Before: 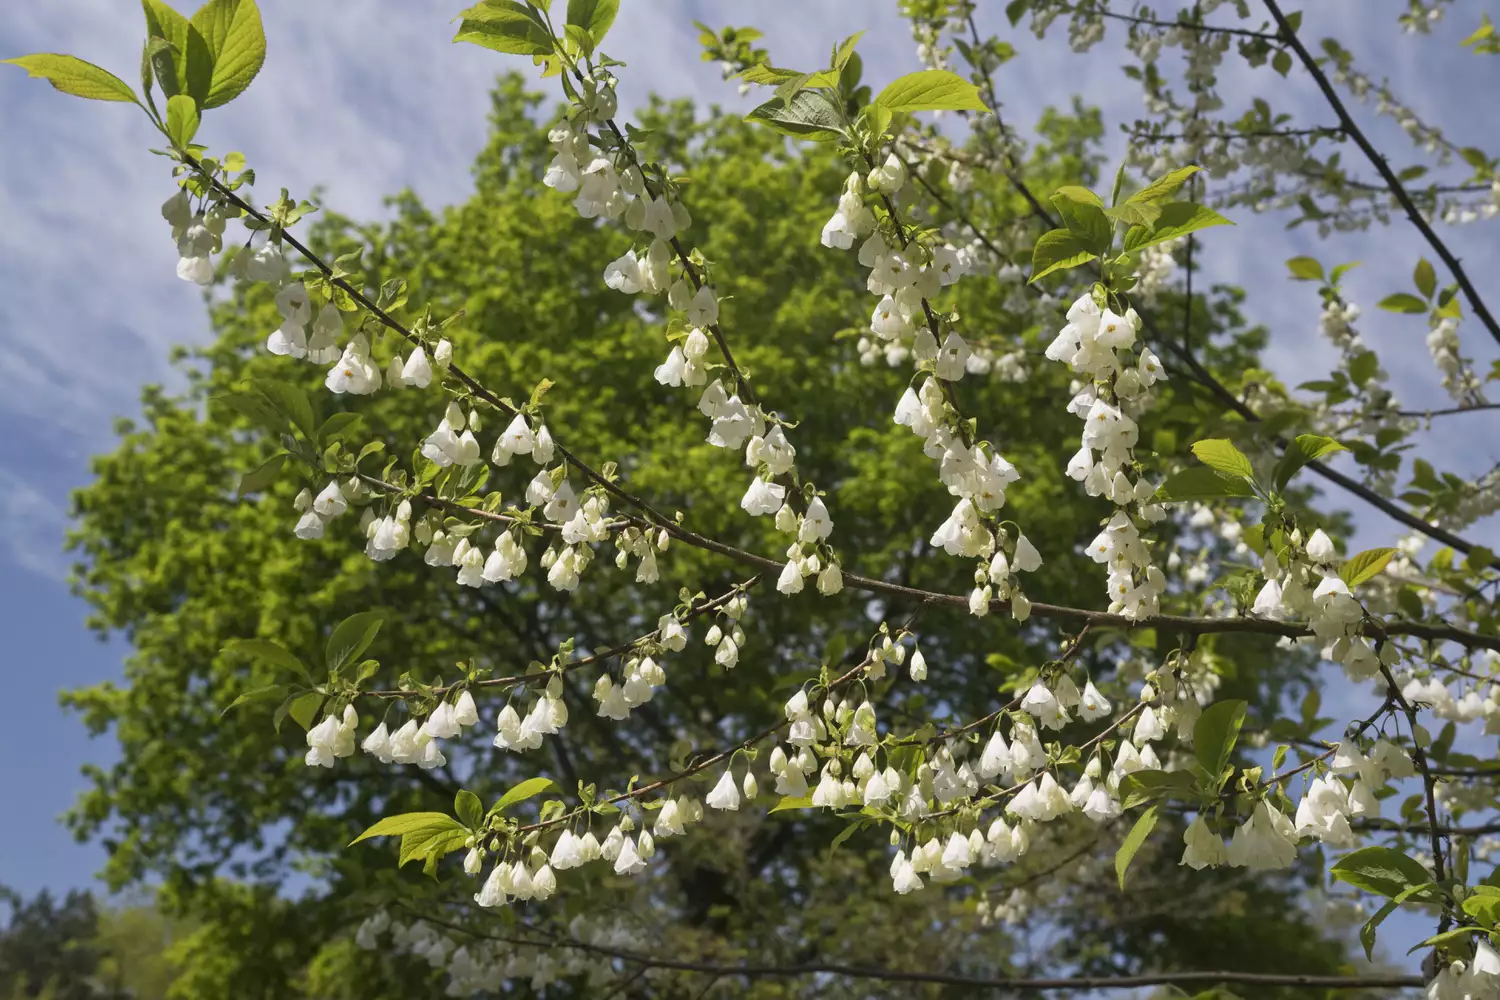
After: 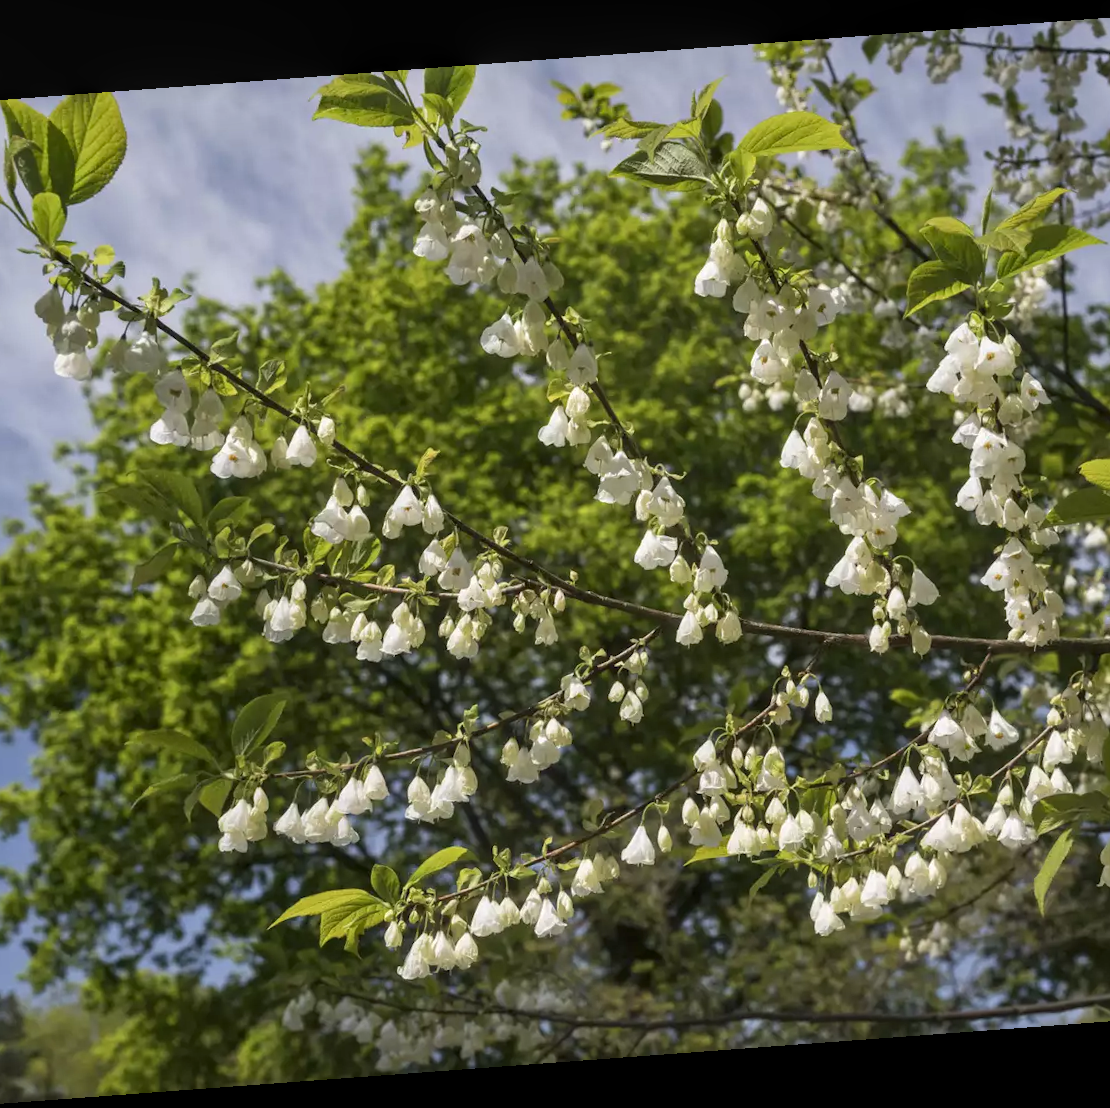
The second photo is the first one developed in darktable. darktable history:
white balance: emerald 1
crop and rotate: left 9.061%, right 20.142%
local contrast: on, module defaults
rotate and perspective: rotation -4.25°, automatic cropping off
